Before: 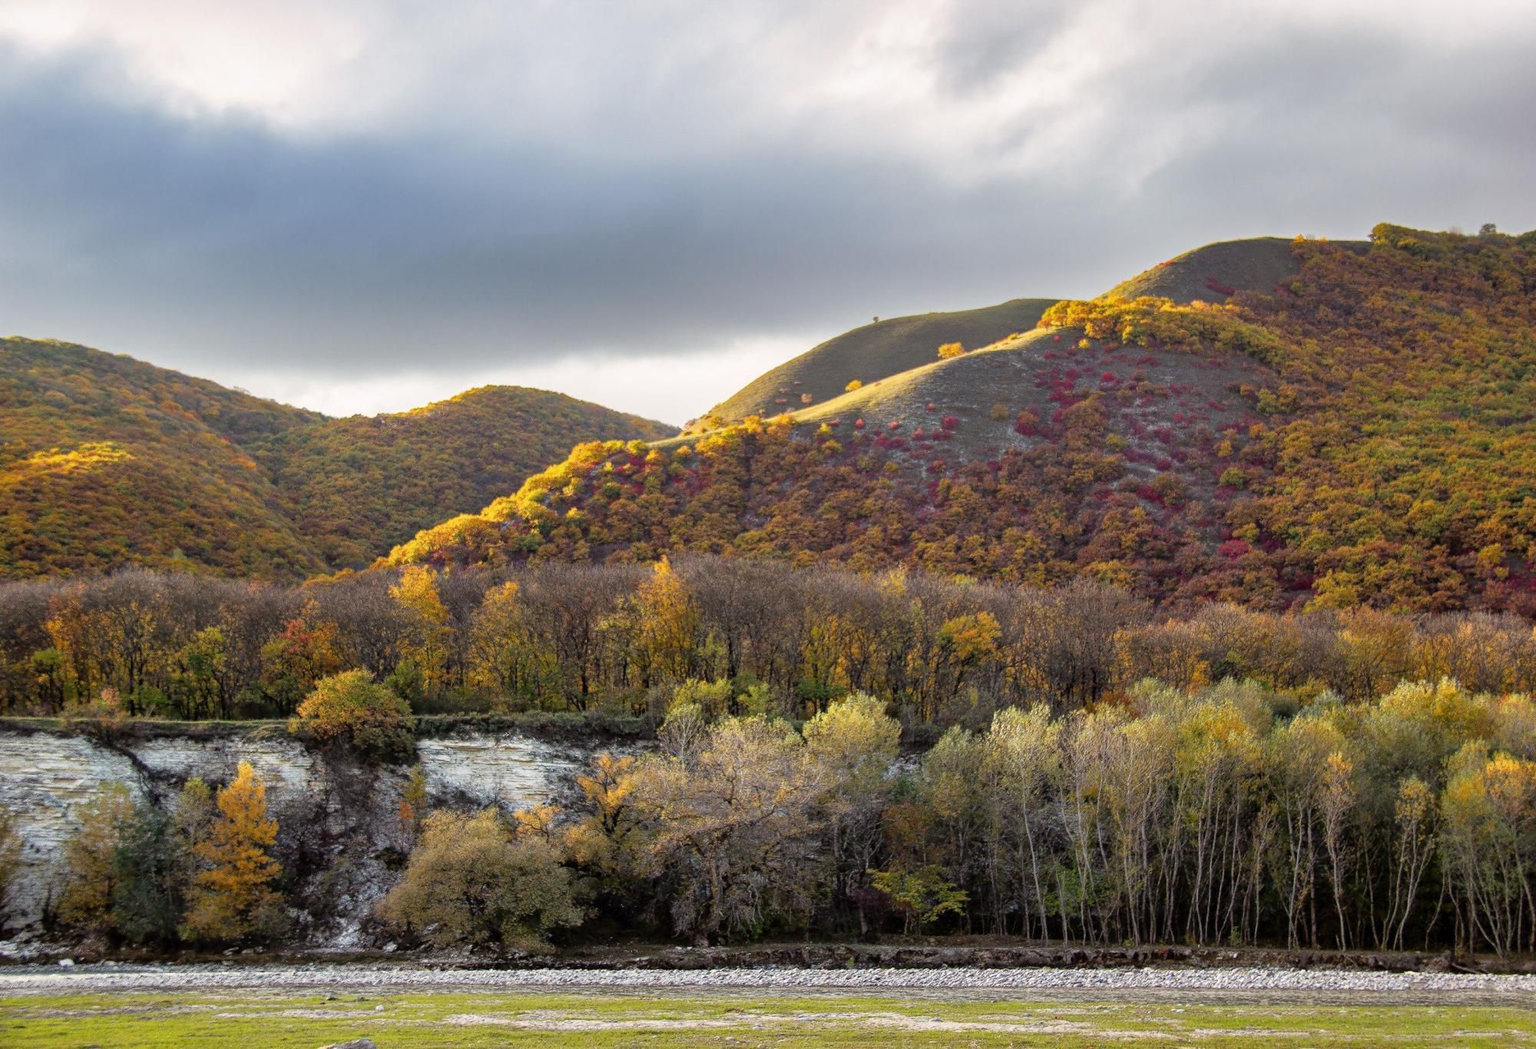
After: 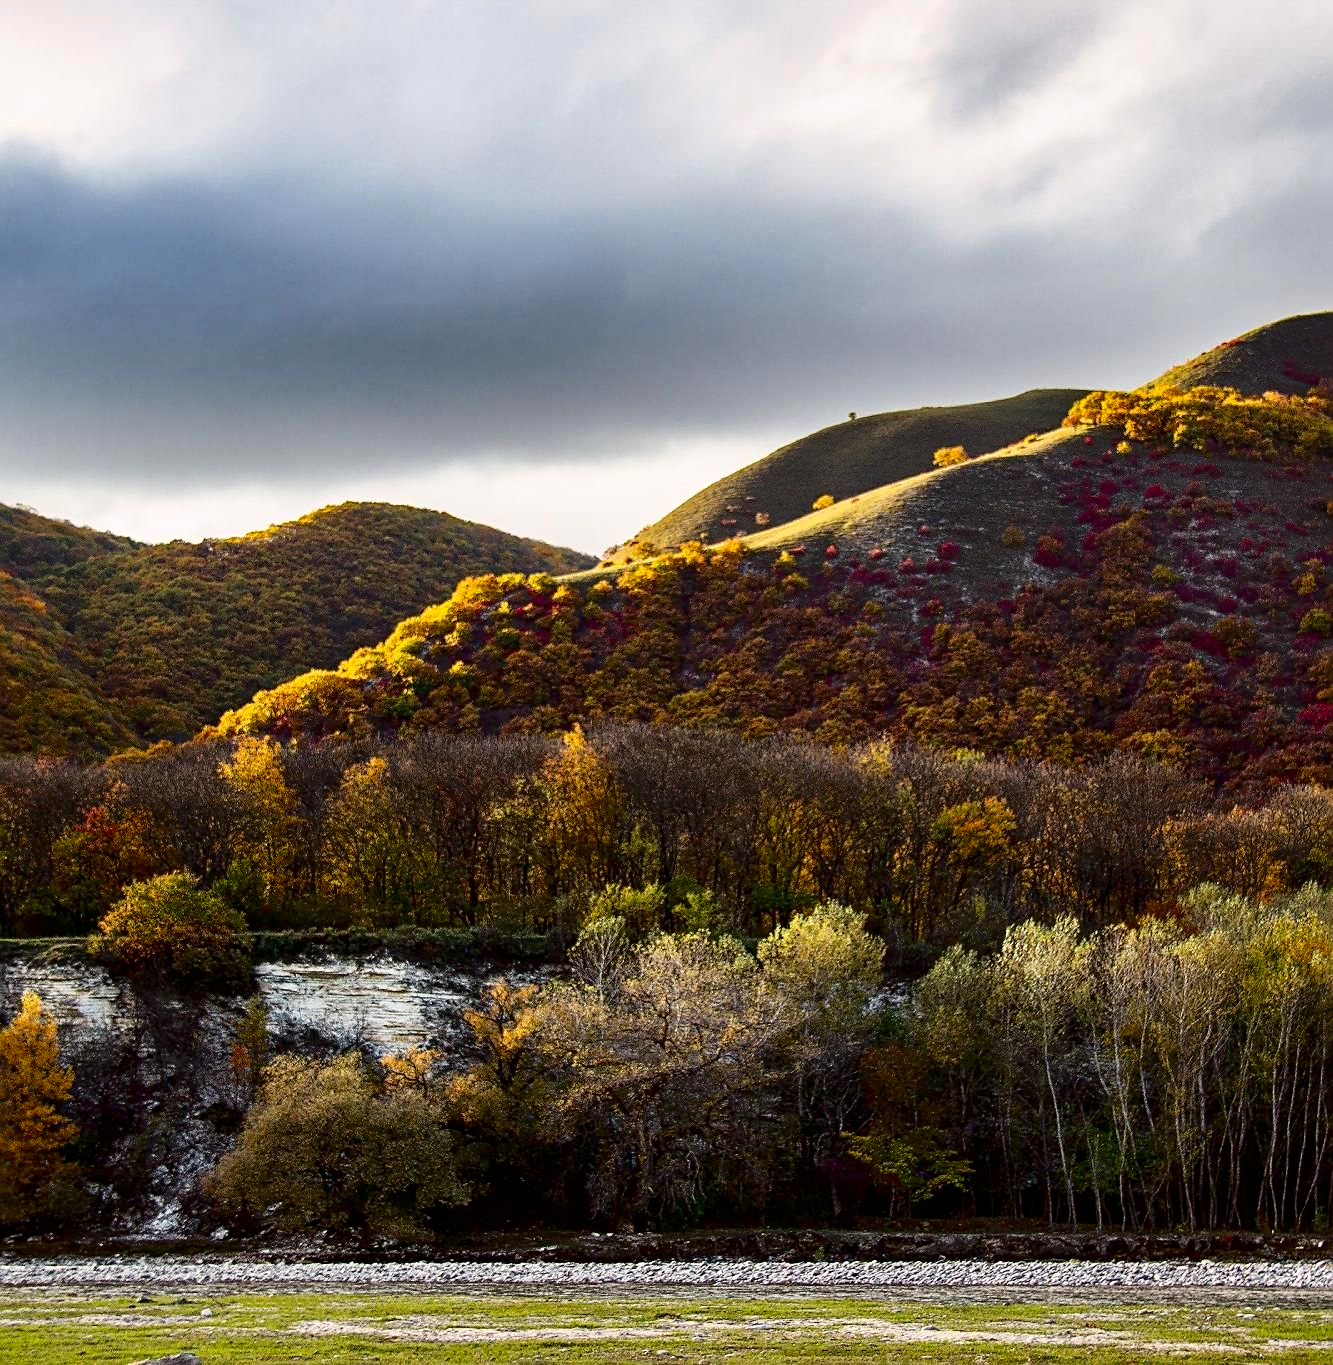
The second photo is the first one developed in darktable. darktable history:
contrast brightness saturation: contrast 0.24, brightness -0.24, saturation 0.14
crop and rotate: left 14.436%, right 18.898%
sharpen: on, module defaults
